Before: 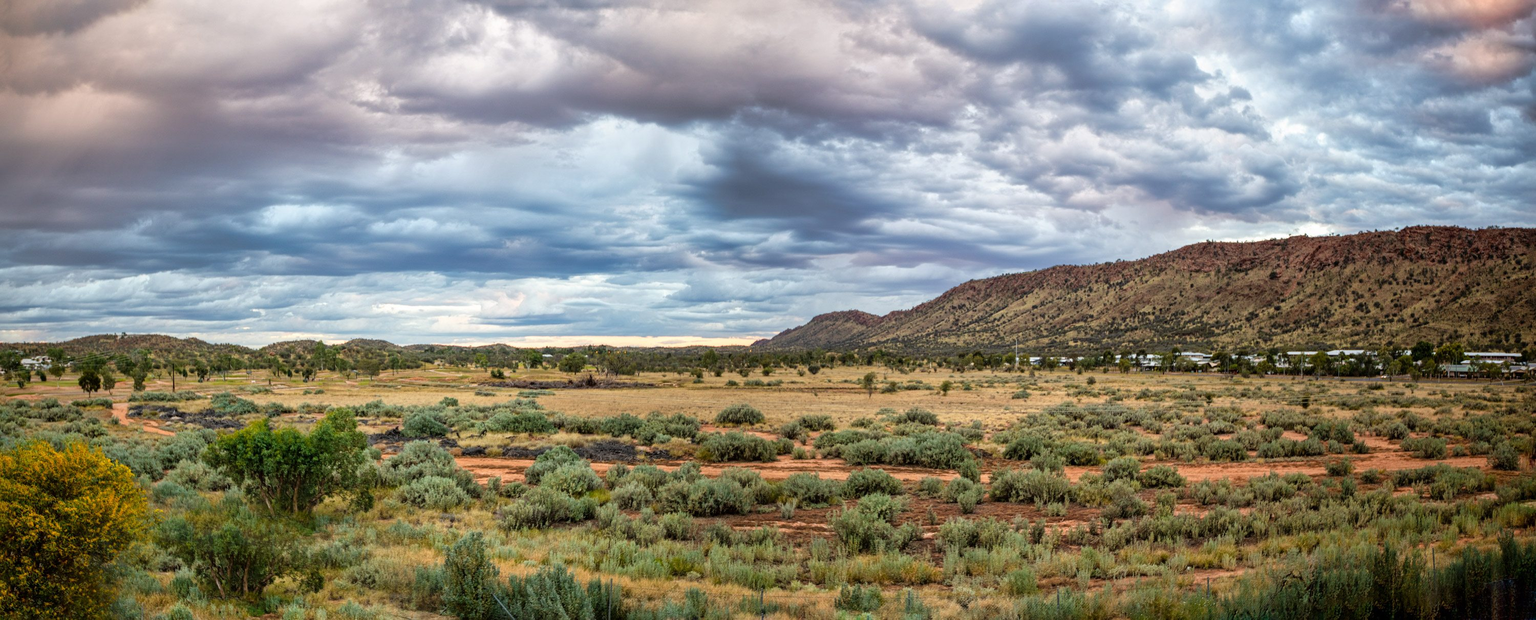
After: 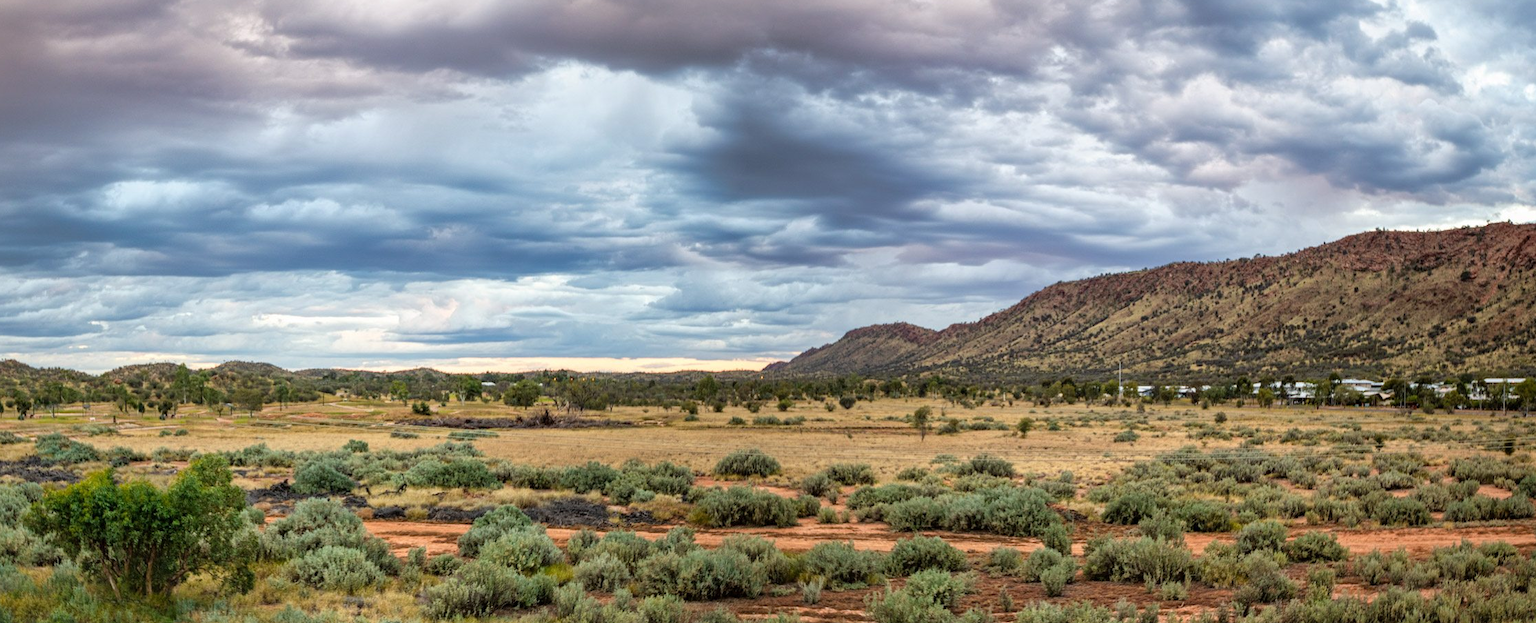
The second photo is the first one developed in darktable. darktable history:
crop and rotate: left 12.038%, top 11.443%, right 13.677%, bottom 13.82%
